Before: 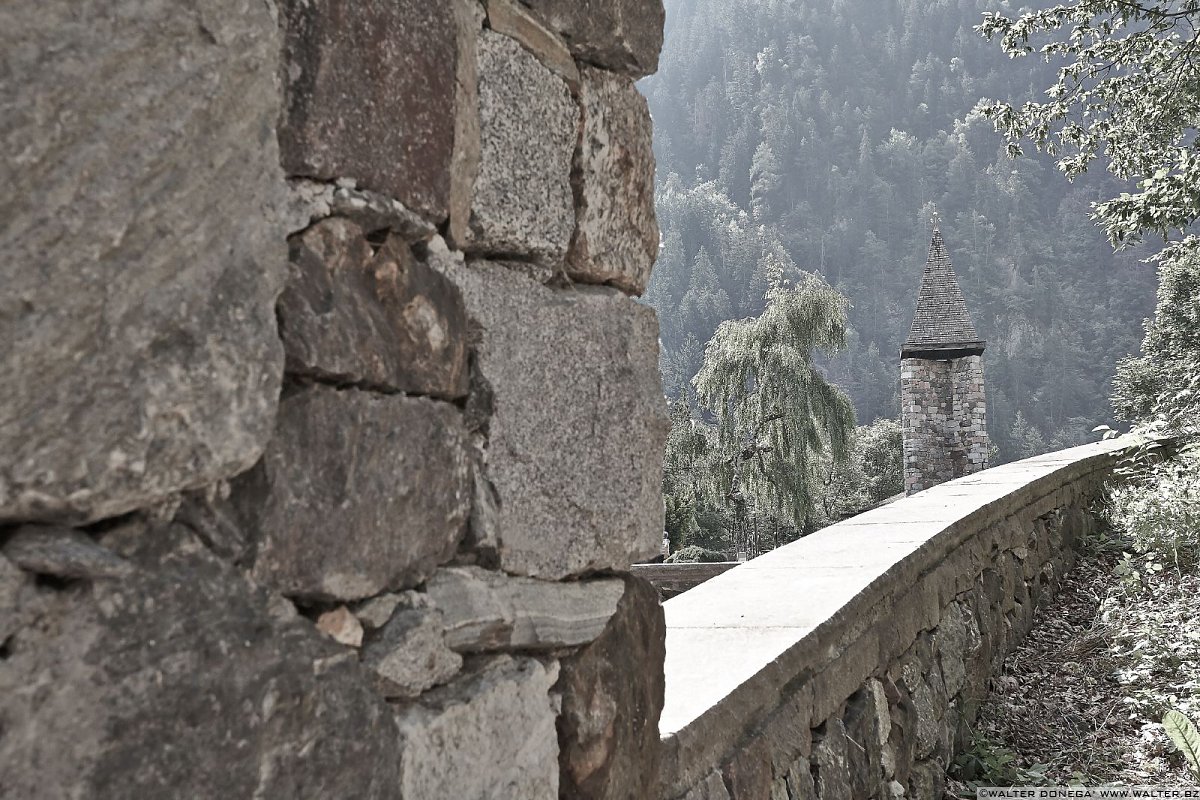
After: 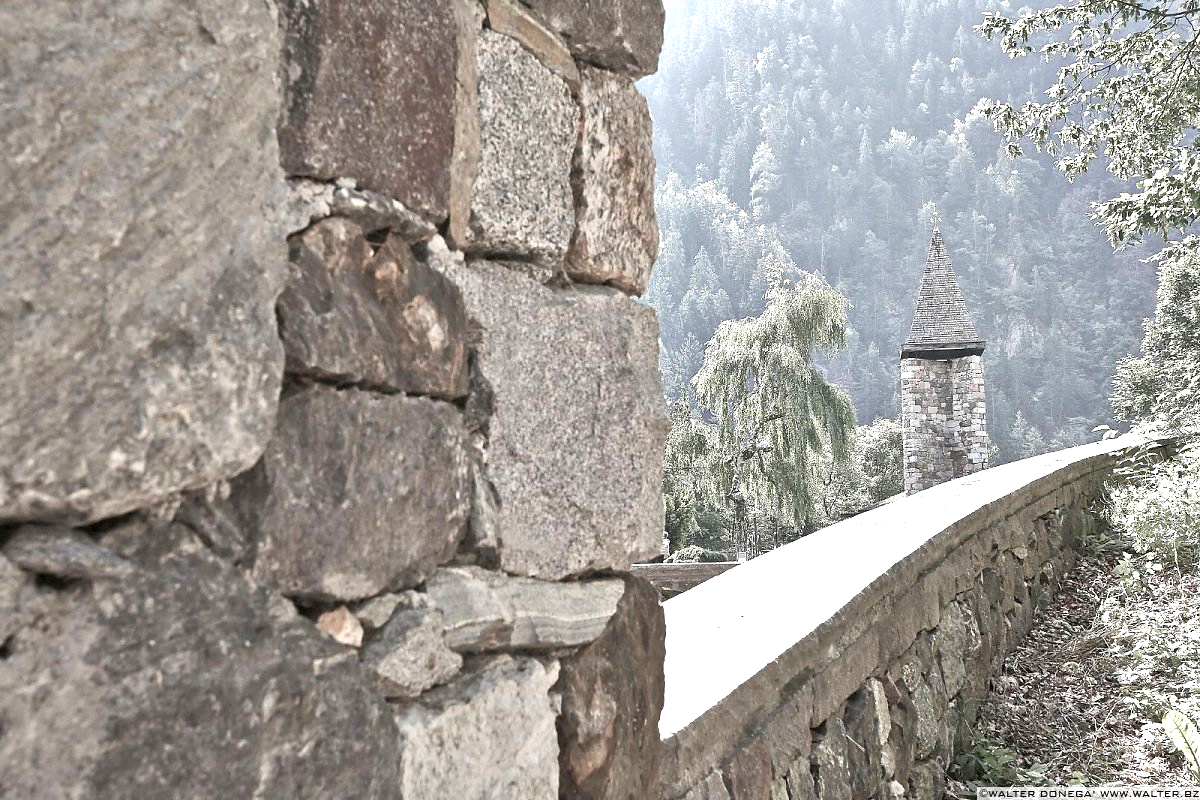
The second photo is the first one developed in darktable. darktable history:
exposure: exposure 1.091 EV, compensate highlight preservation false
